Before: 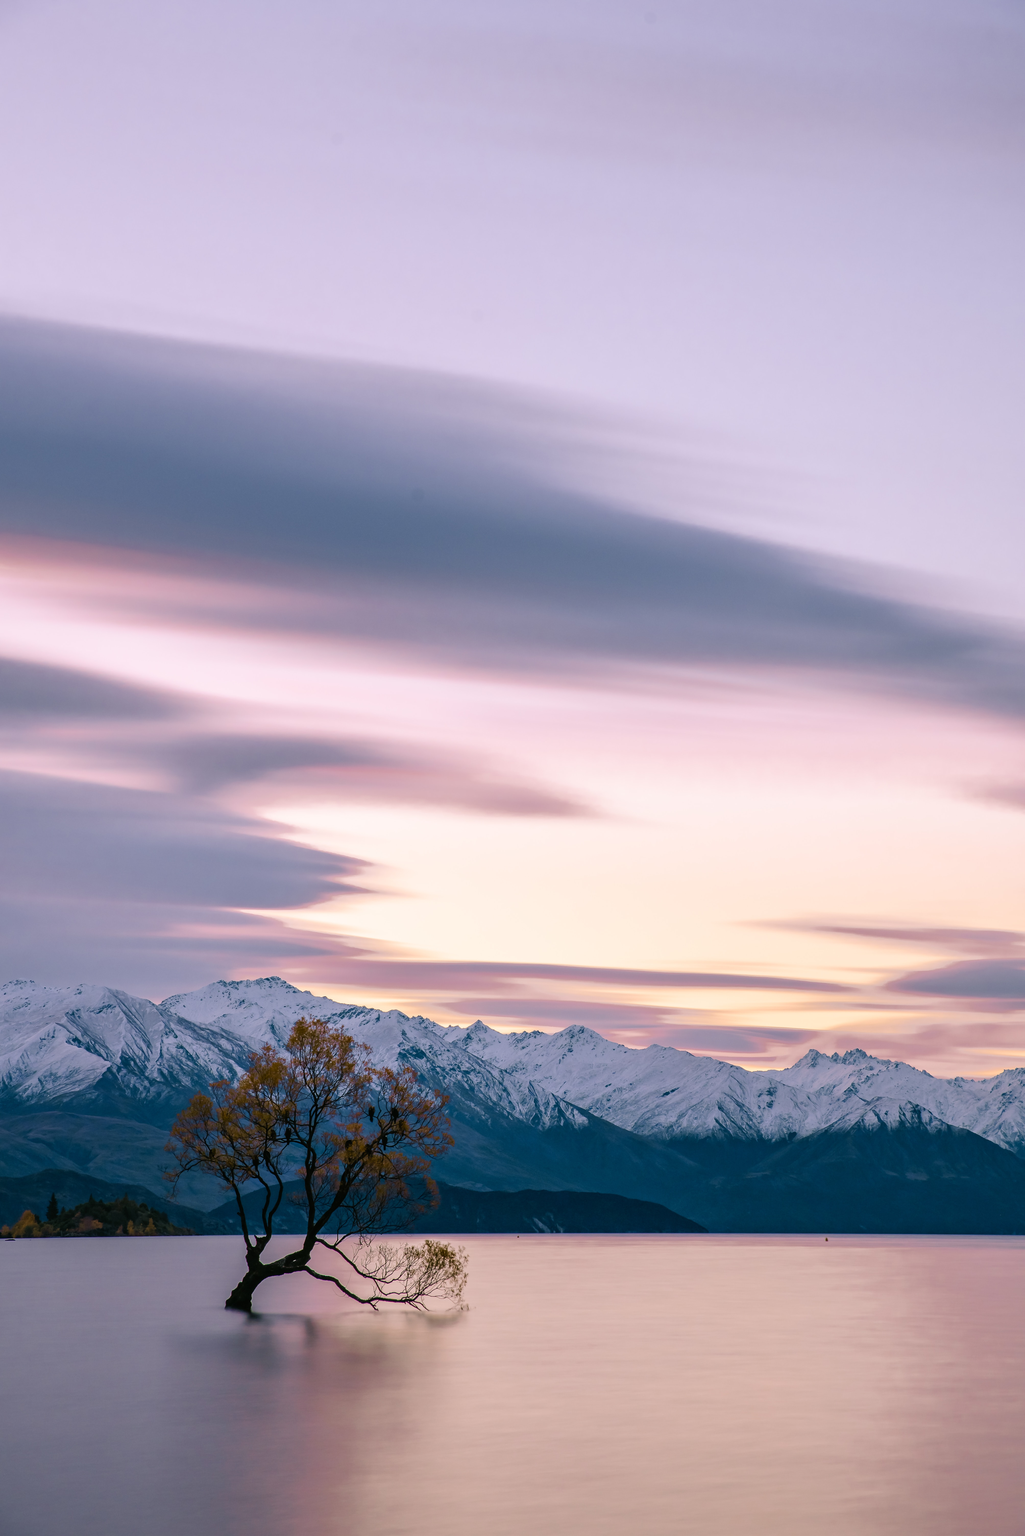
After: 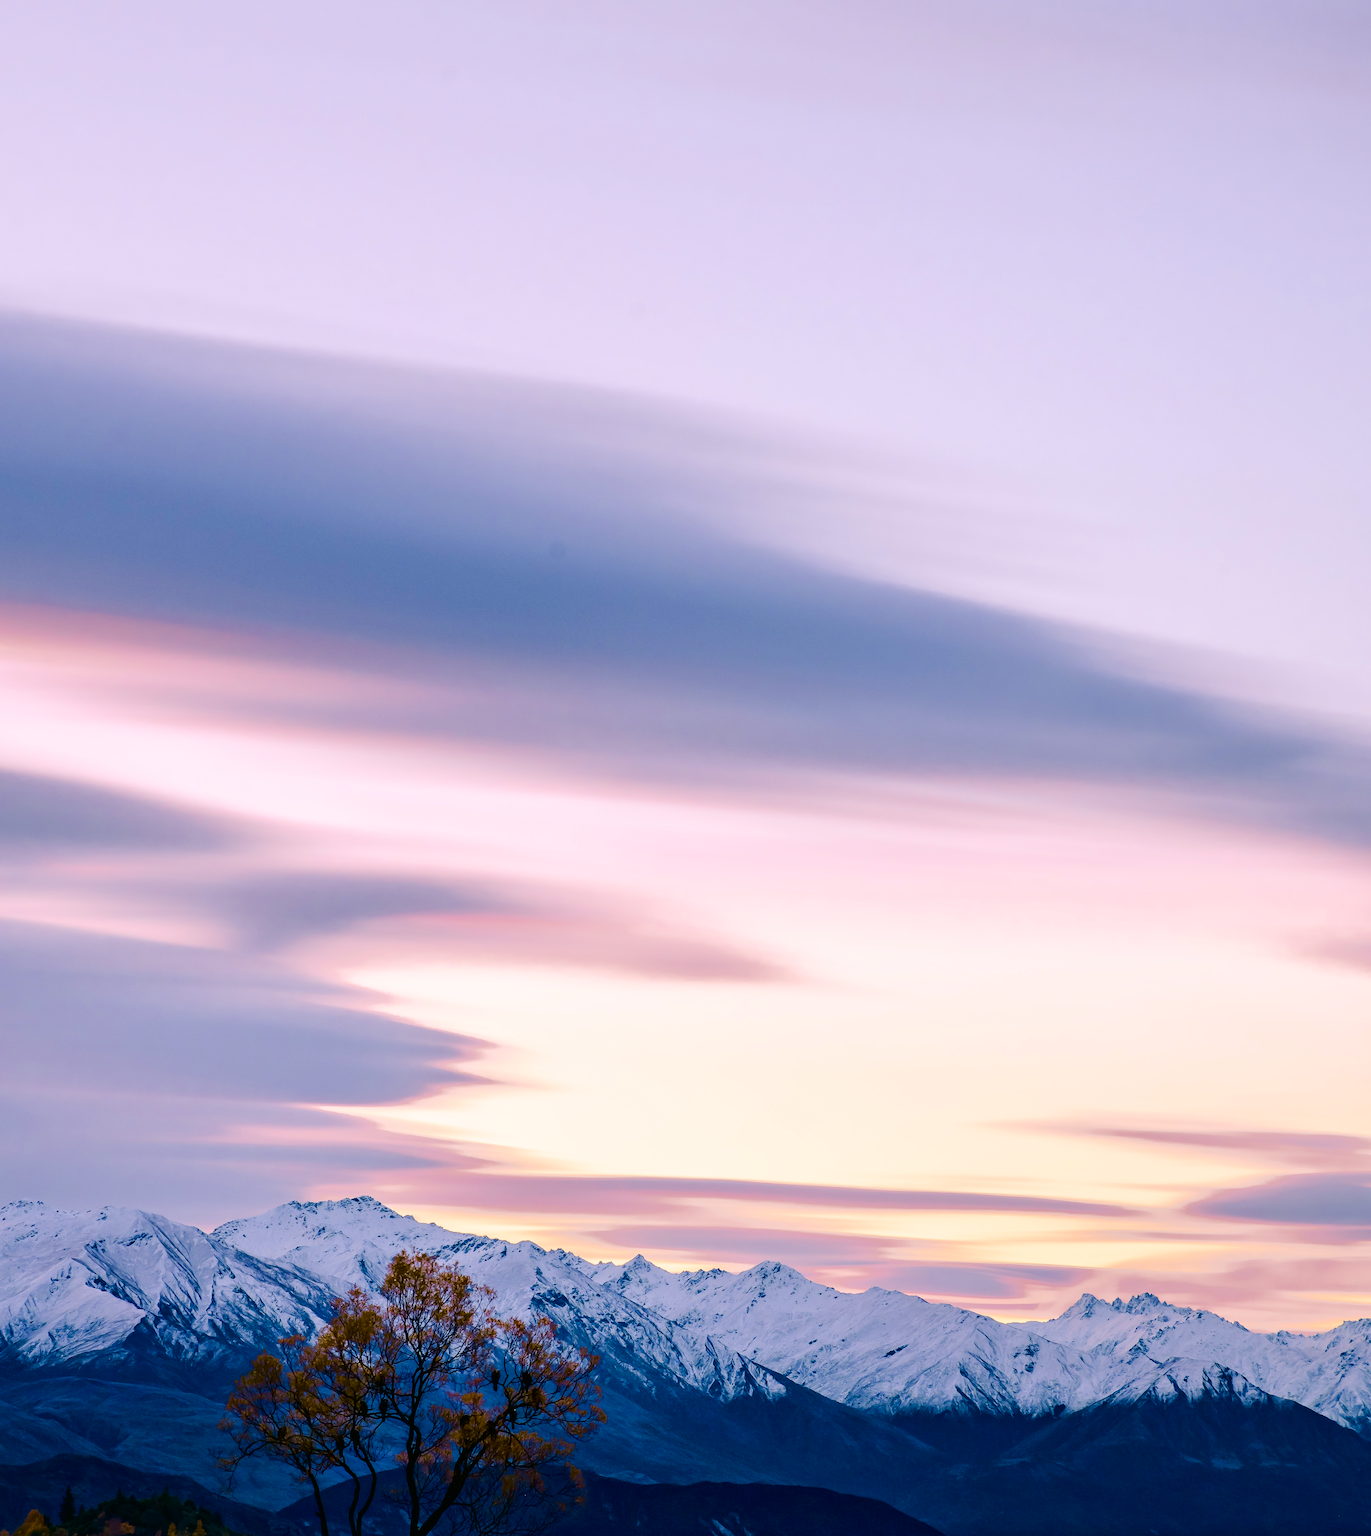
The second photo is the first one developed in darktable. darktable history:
crop: left 0.24%, top 5.512%, bottom 19.875%
tone curve: curves: ch0 [(0, 0) (0.003, 0.01) (0.011, 0.01) (0.025, 0.011) (0.044, 0.019) (0.069, 0.032) (0.1, 0.054) (0.136, 0.088) (0.177, 0.138) (0.224, 0.214) (0.277, 0.297) (0.335, 0.391) (0.399, 0.469) (0.468, 0.551) (0.543, 0.622) (0.623, 0.699) (0.709, 0.775) (0.801, 0.85) (0.898, 0.929) (1, 1)], color space Lab, independent channels, preserve colors none
color balance rgb: shadows lift › luminance -22.026%, shadows lift › chroma 6.505%, shadows lift › hue 270.28°, perceptual saturation grading › global saturation 46.147%, perceptual saturation grading › highlights -49.911%, perceptual saturation grading › shadows 29.461%, global vibrance 20%
